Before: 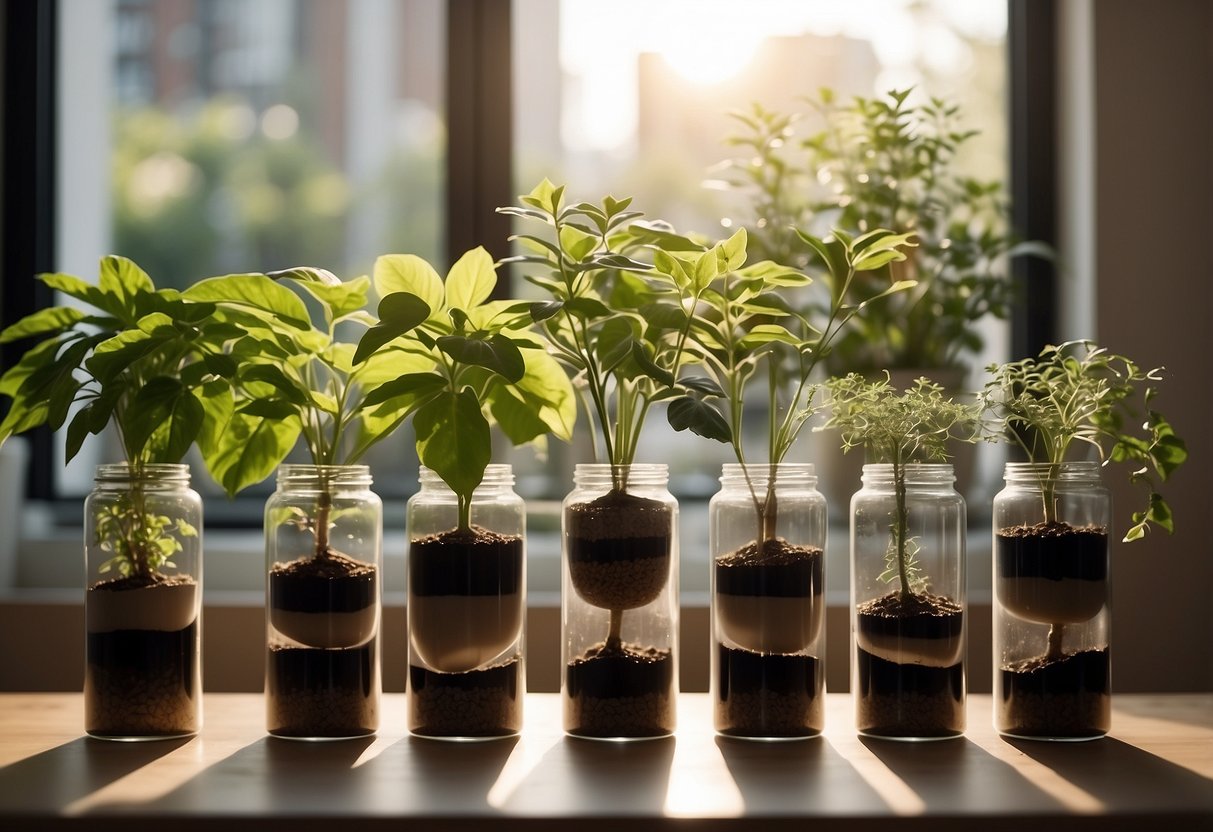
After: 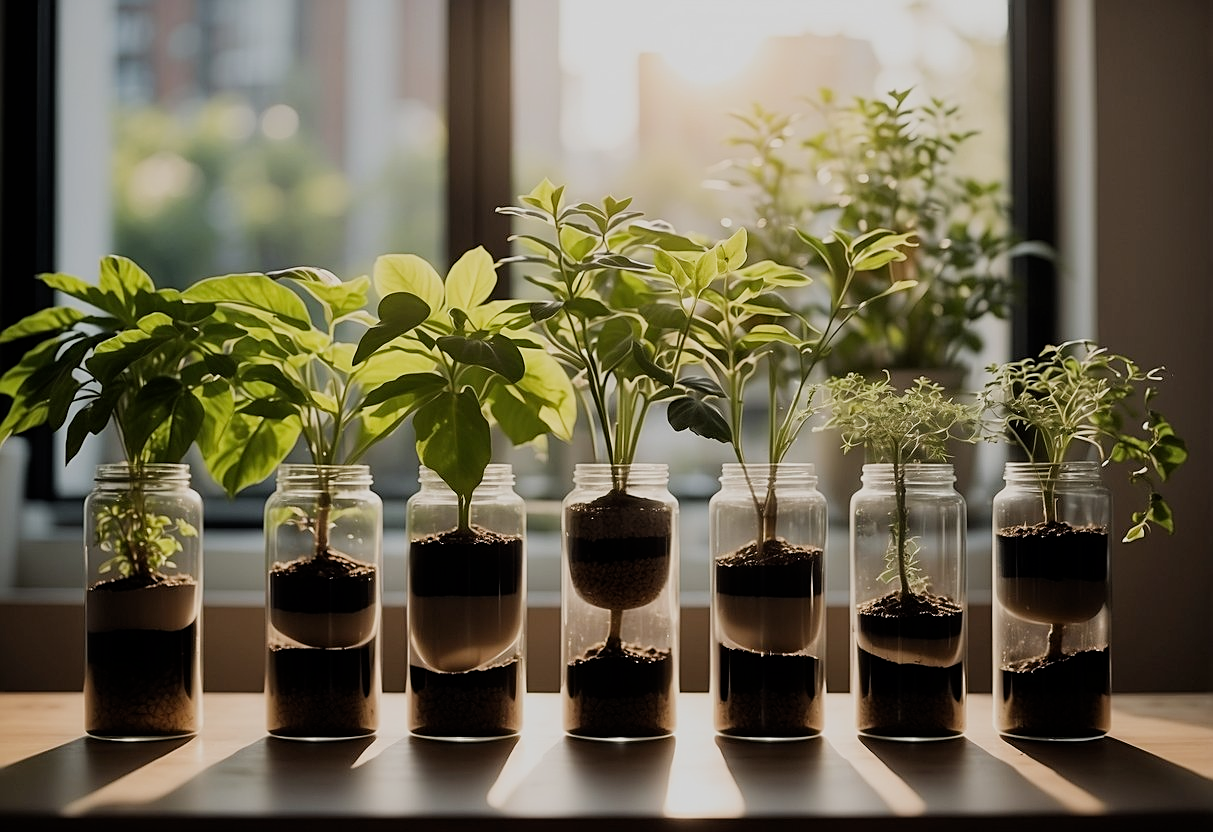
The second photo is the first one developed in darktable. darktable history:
sharpen: on, module defaults
filmic rgb: black relative exposure -7.65 EV, white relative exposure 4.56 EV, threshold 5.95 EV, hardness 3.61, enable highlight reconstruction true
